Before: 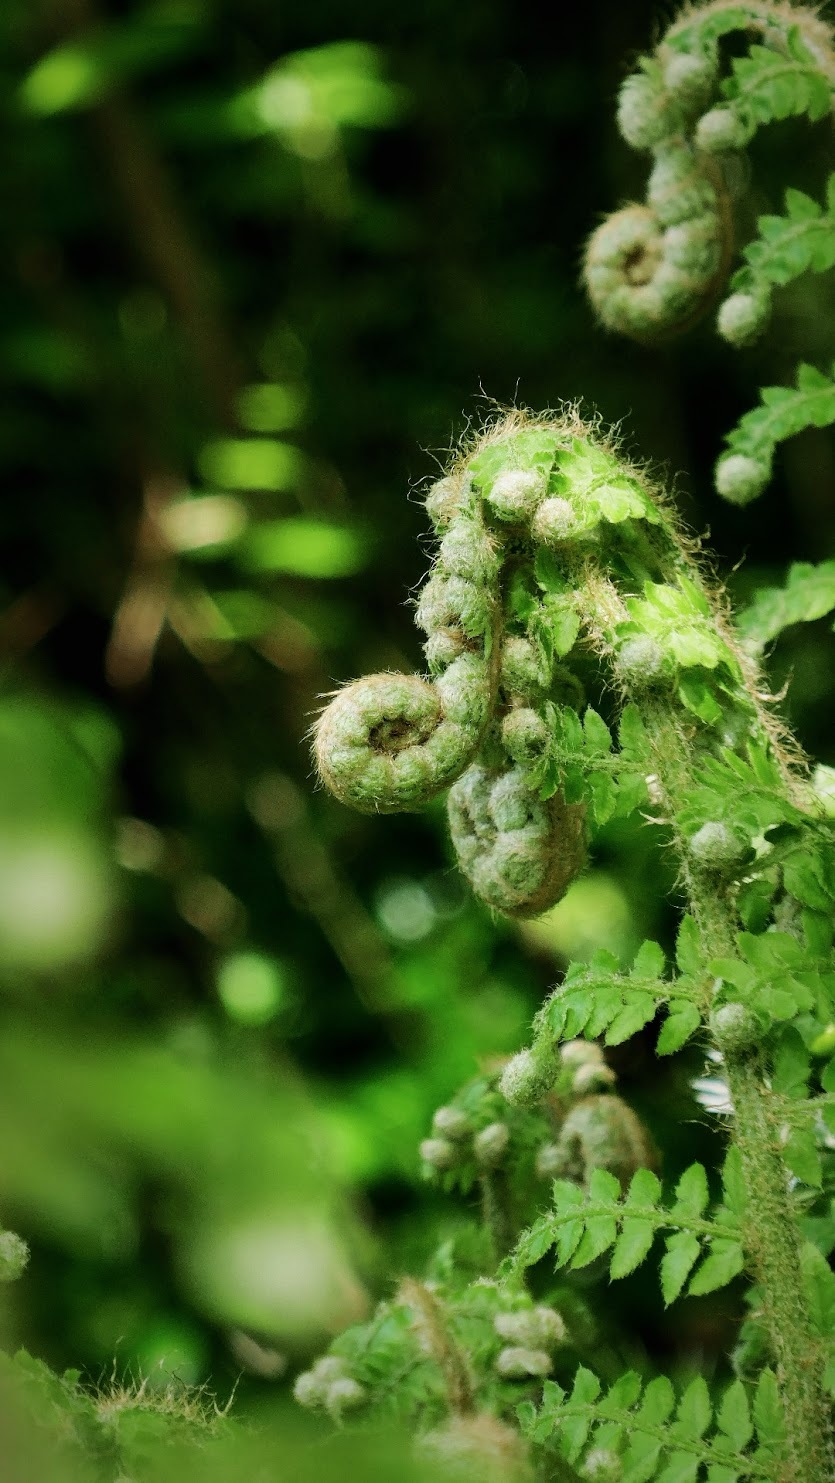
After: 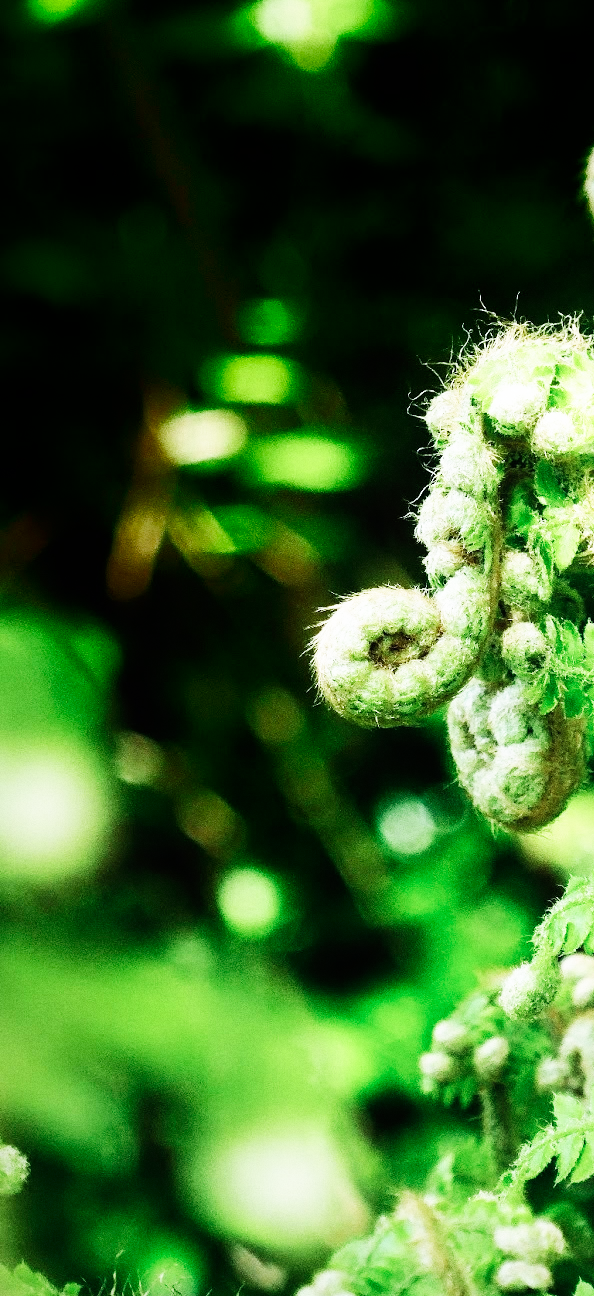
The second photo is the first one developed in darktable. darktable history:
color zones: curves: ch1 [(0.113, 0.438) (0.75, 0.5)]; ch2 [(0.12, 0.526) (0.75, 0.5)]
shadows and highlights: shadows -70, highlights 35, soften with gaussian
grain: coarseness 0.47 ISO
base curve: curves: ch0 [(0, 0) (0.007, 0.004) (0.027, 0.03) (0.046, 0.07) (0.207, 0.54) (0.442, 0.872) (0.673, 0.972) (1, 1)], preserve colors none
color calibration: illuminant as shot in camera, x 0.358, y 0.373, temperature 4628.91 K
crop: top 5.803%, right 27.864%, bottom 5.804%
